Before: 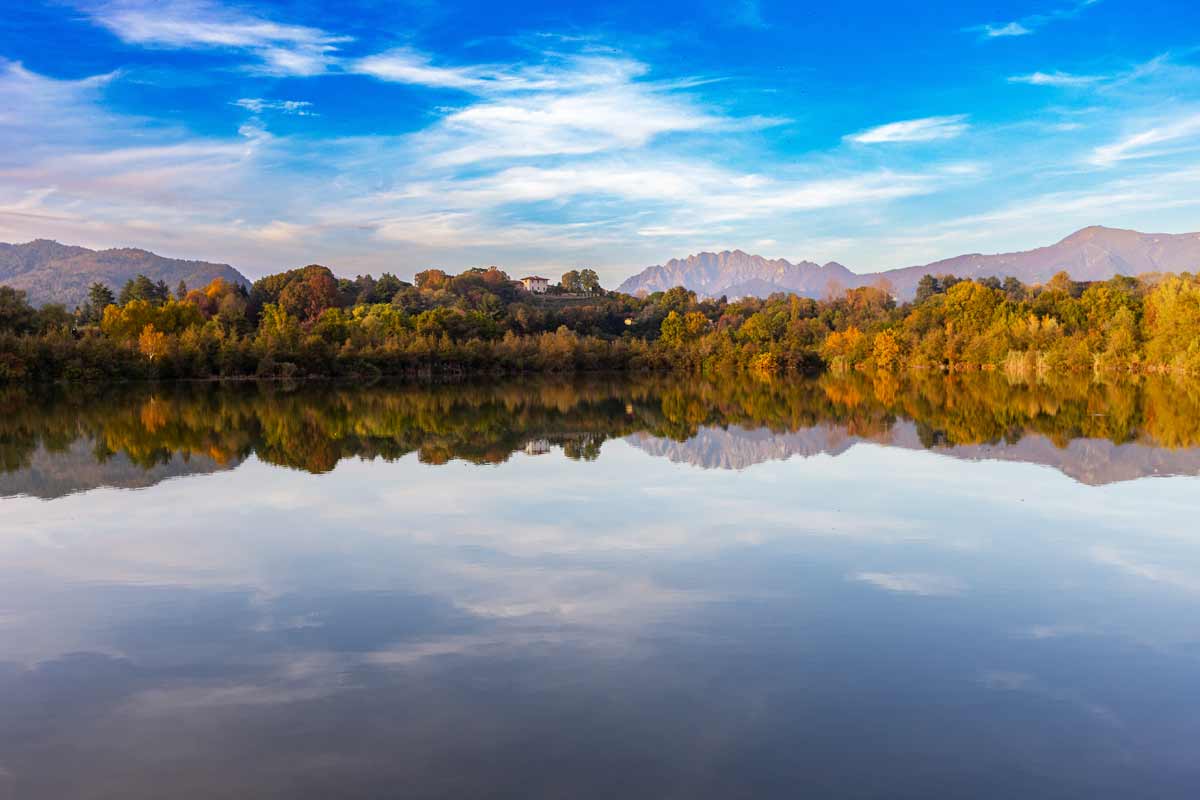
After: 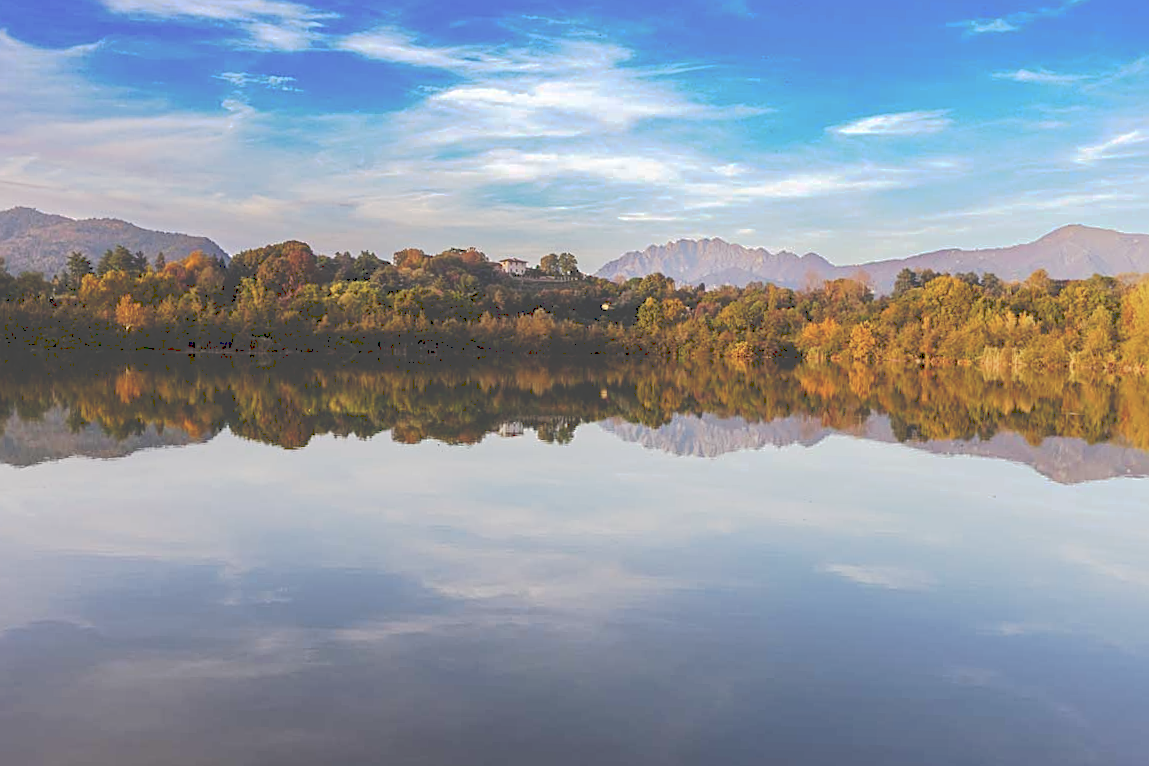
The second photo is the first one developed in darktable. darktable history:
crop and rotate: angle -1.69°
sharpen: on, module defaults
tone curve: curves: ch0 [(0, 0) (0.003, 0.277) (0.011, 0.277) (0.025, 0.279) (0.044, 0.282) (0.069, 0.286) (0.1, 0.289) (0.136, 0.294) (0.177, 0.318) (0.224, 0.345) (0.277, 0.379) (0.335, 0.425) (0.399, 0.481) (0.468, 0.542) (0.543, 0.594) (0.623, 0.662) (0.709, 0.731) (0.801, 0.792) (0.898, 0.851) (1, 1)], preserve colors none
